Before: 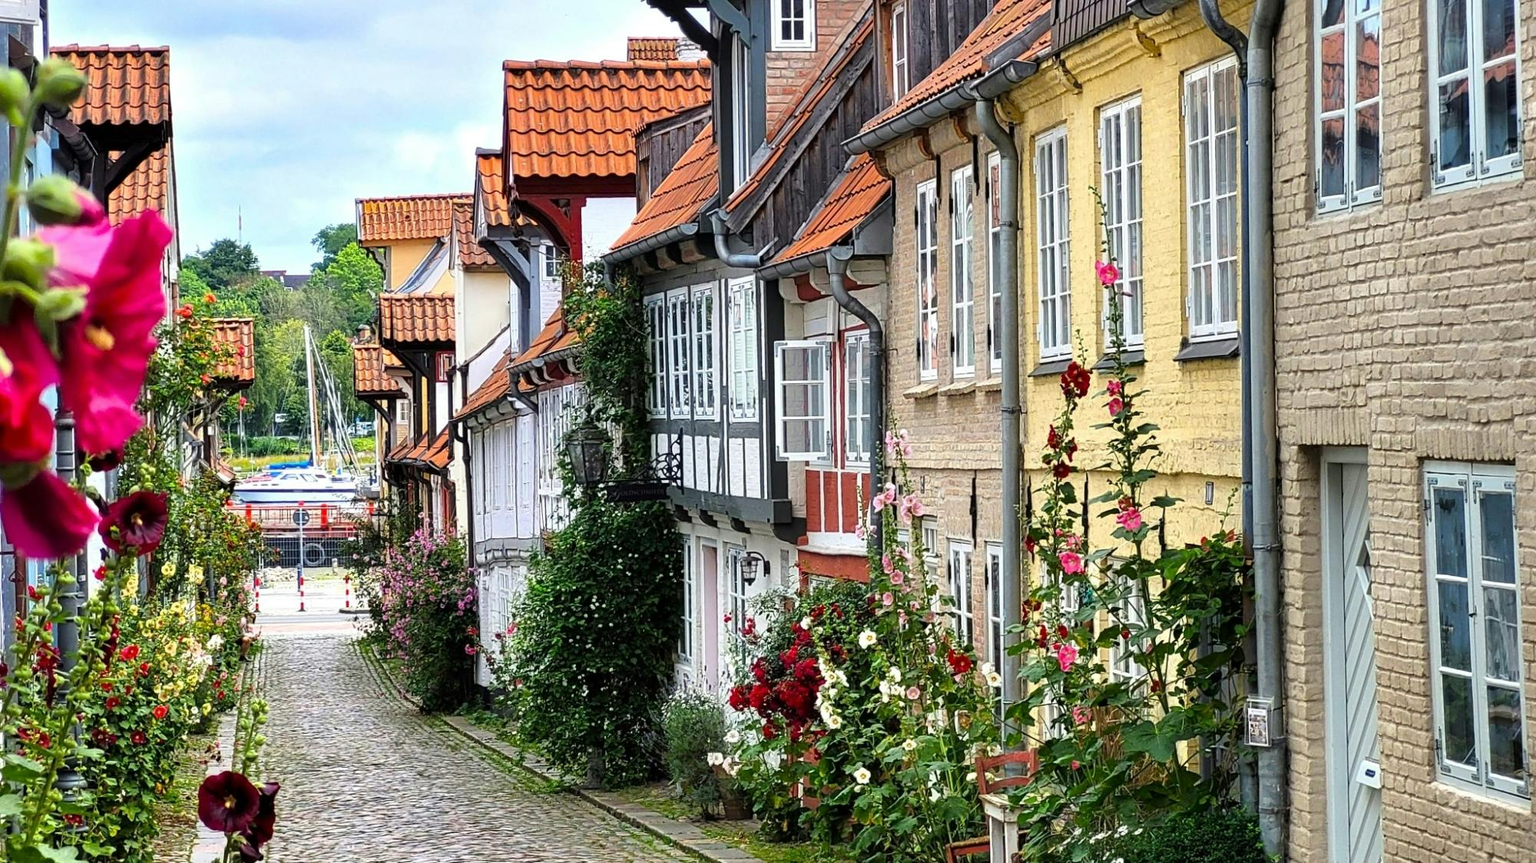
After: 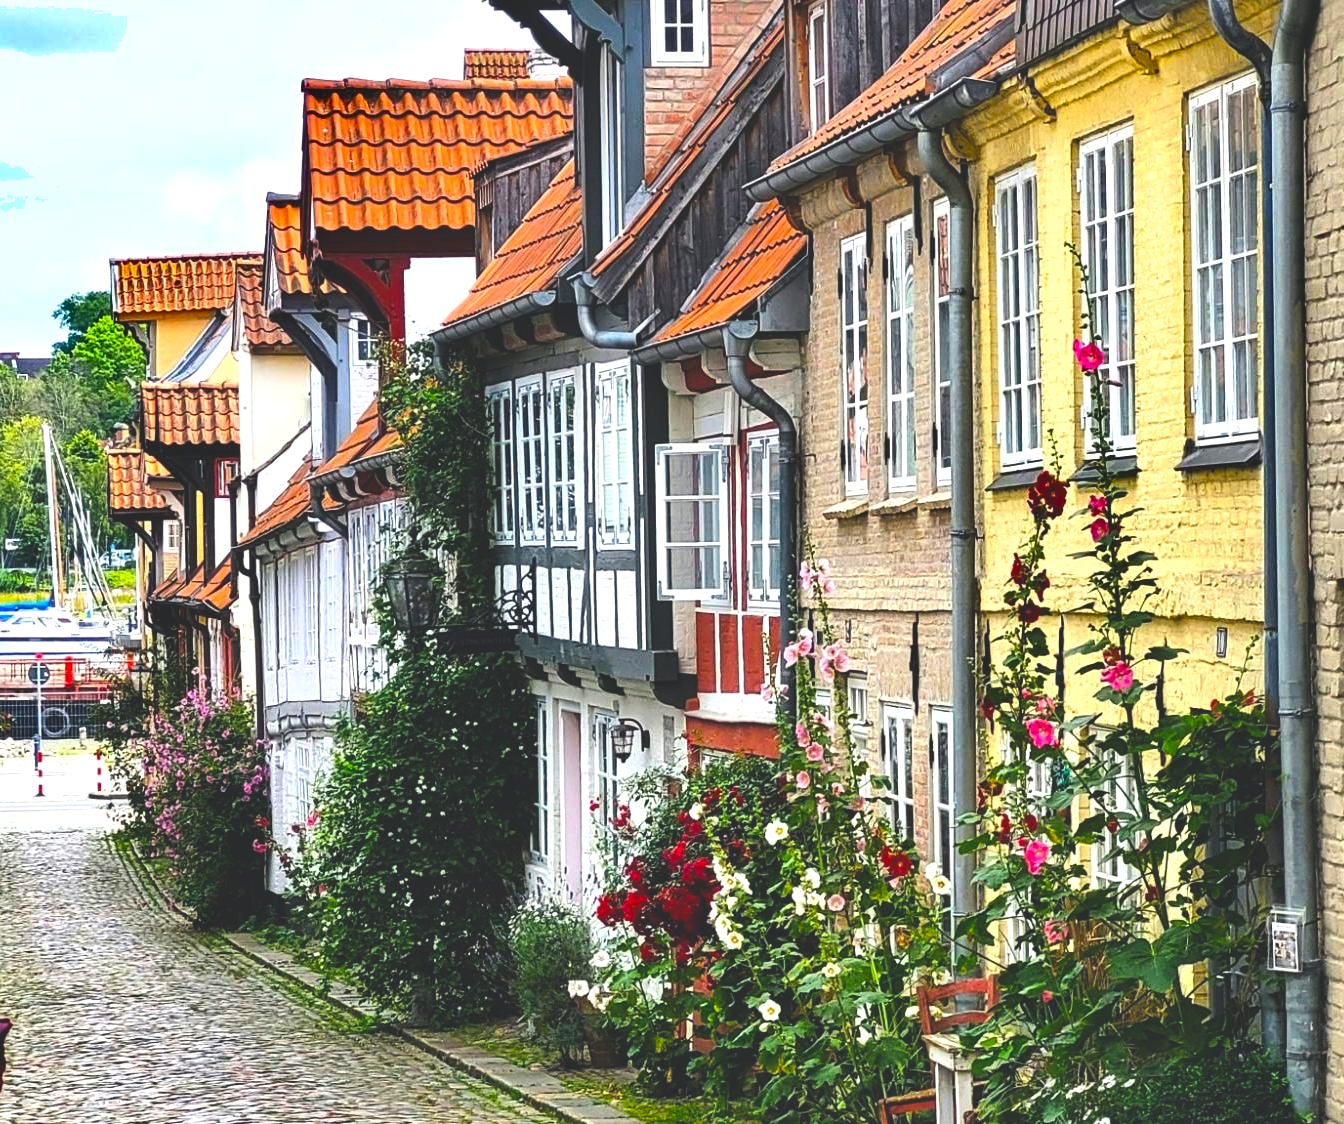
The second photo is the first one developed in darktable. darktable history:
color balance rgb: shadows lift › chroma 1.025%, shadows lift › hue 240.95°, global offset › luminance 1.999%, perceptual saturation grading › global saturation 29.738%, contrast -9.94%
crop and rotate: left 17.662%, right 15.12%
tone equalizer: -8 EV -0.784 EV, -7 EV -0.735 EV, -6 EV -0.572 EV, -5 EV -0.378 EV, -3 EV 0.4 EV, -2 EV 0.6 EV, -1 EV 0.695 EV, +0 EV 0.742 EV, edges refinement/feathering 500, mask exposure compensation -1.57 EV, preserve details no
exposure: black level correction 0.001, compensate exposure bias true, compensate highlight preservation false
shadows and highlights: soften with gaussian
